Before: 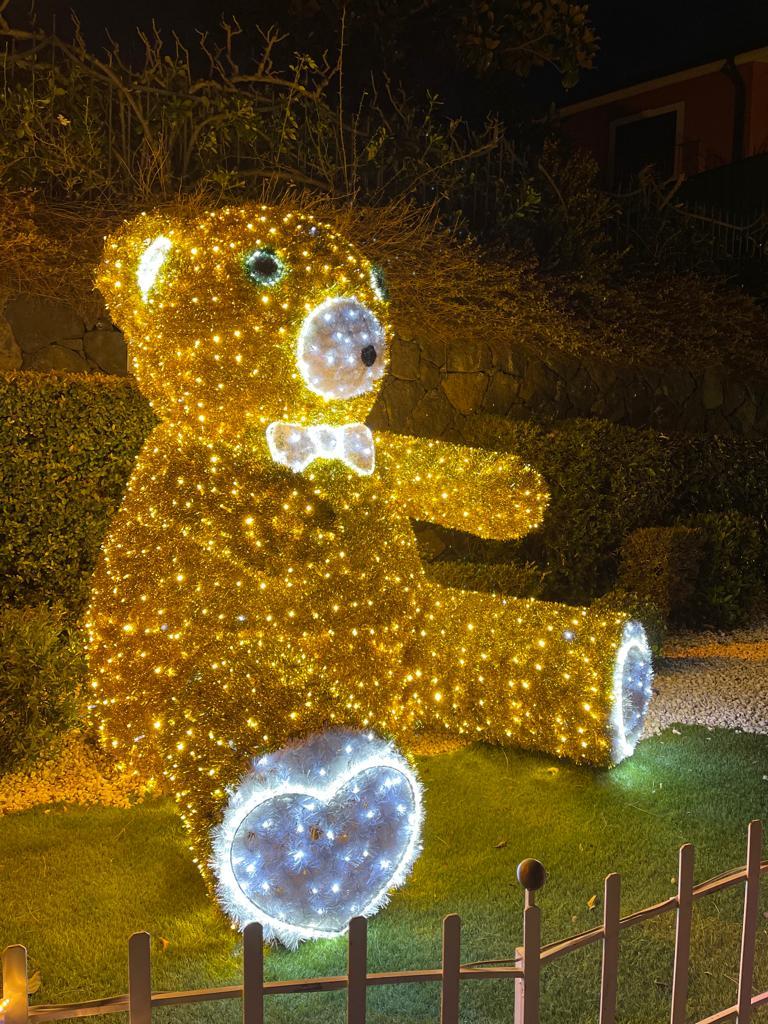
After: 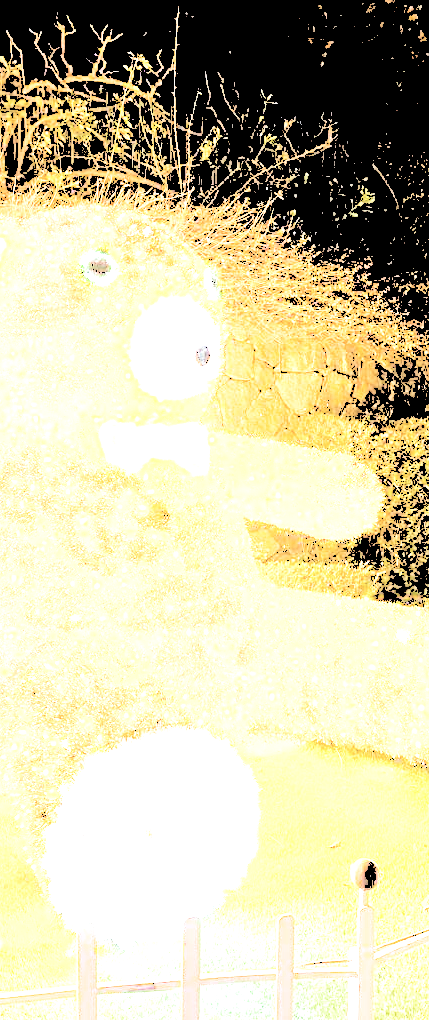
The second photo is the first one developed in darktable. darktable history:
contrast brightness saturation: contrast 0.43, brightness 0.56, saturation -0.19
split-toning: on, module defaults
levels: levels [0.246, 0.246, 0.506]
exposure: black level correction 0, exposure 0.7 EV, compensate exposure bias true, compensate highlight preservation false
white balance: red 0.967, blue 1.119, emerald 0.756
crop: left 21.674%, right 22.086%
